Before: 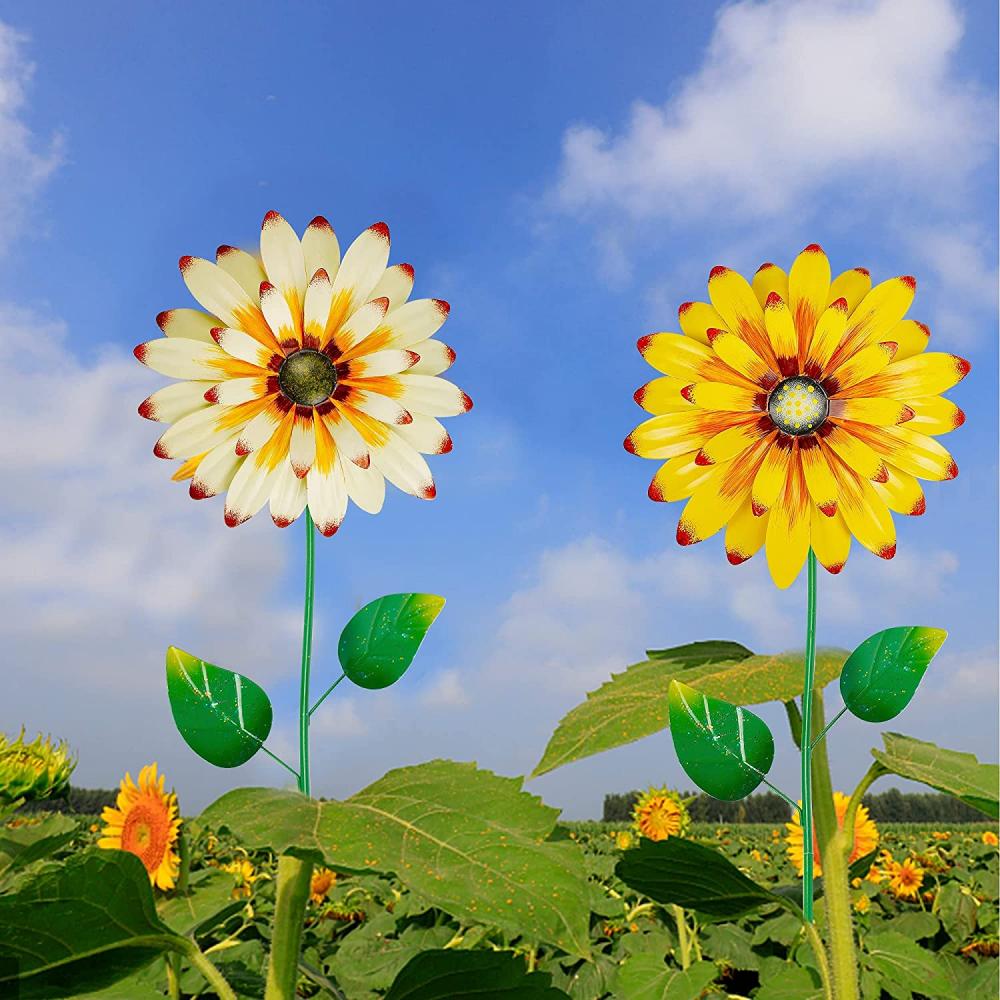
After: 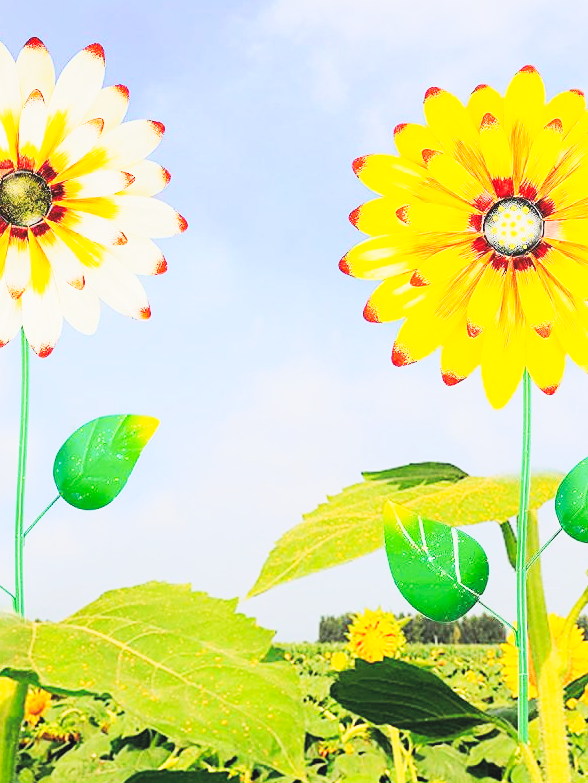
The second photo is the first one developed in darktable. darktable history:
contrast brightness saturation: contrast 0.096, brightness 0.295, saturation 0.146
crop and rotate: left 28.524%, top 17.909%, right 12.634%, bottom 3.749%
tone curve: curves: ch0 [(0, 0.026) (0.172, 0.194) (0.398, 0.437) (0.469, 0.544) (0.612, 0.741) (0.845, 0.926) (1, 0.968)]; ch1 [(0, 0) (0.437, 0.453) (0.472, 0.467) (0.502, 0.502) (0.531, 0.546) (0.574, 0.583) (0.617, 0.64) (0.699, 0.749) (0.859, 0.919) (1, 1)]; ch2 [(0, 0) (0.33, 0.301) (0.421, 0.443) (0.476, 0.502) (0.511, 0.504) (0.553, 0.553) (0.595, 0.586) (0.664, 0.664) (1, 1)], preserve colors none
tone equalizer: -8 EV -0.713 EV, -7 EV -0.731 EV, -6 EV -0.61 EV, -5 EV -0.41 EV, -3 EV 0.401 EV, -2 EV 0.6 EV, -1 EV 0.701 EV, +0 EV 0.725 EV, mask exposure compensation -0.501 EV
